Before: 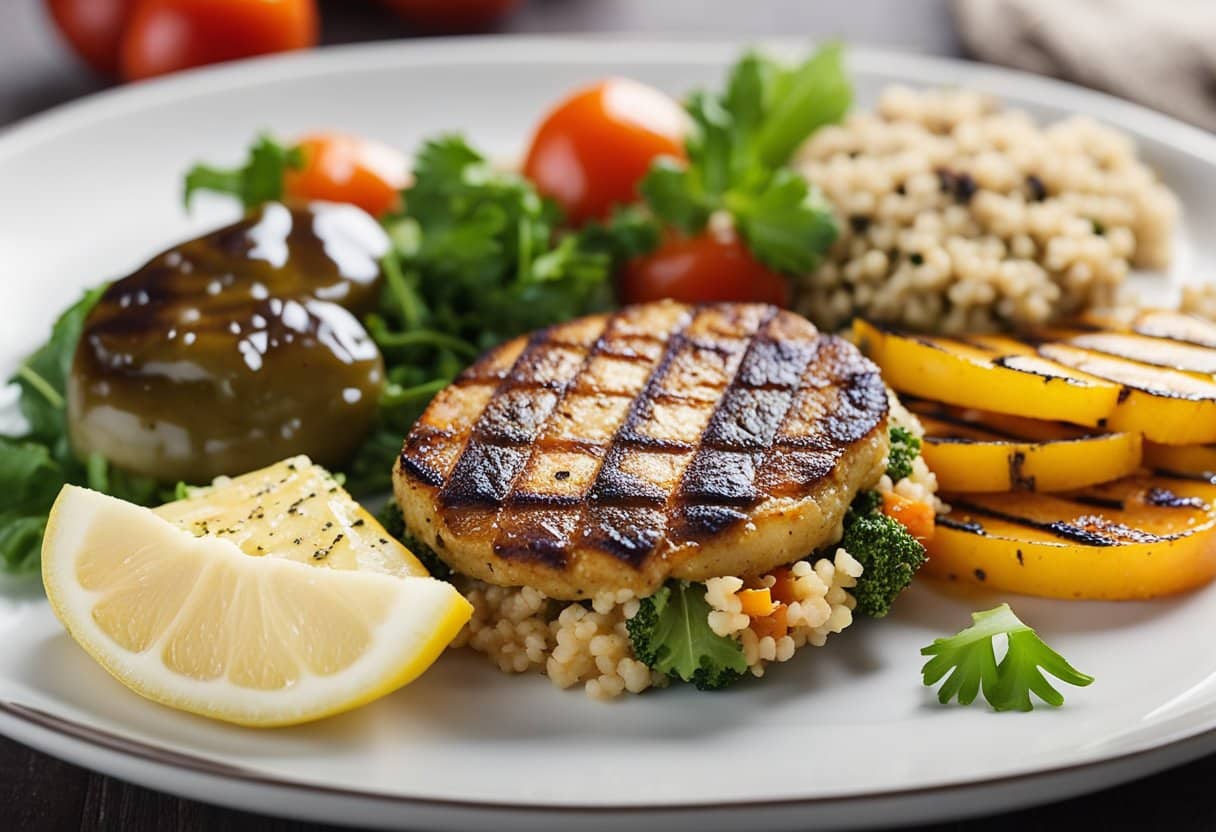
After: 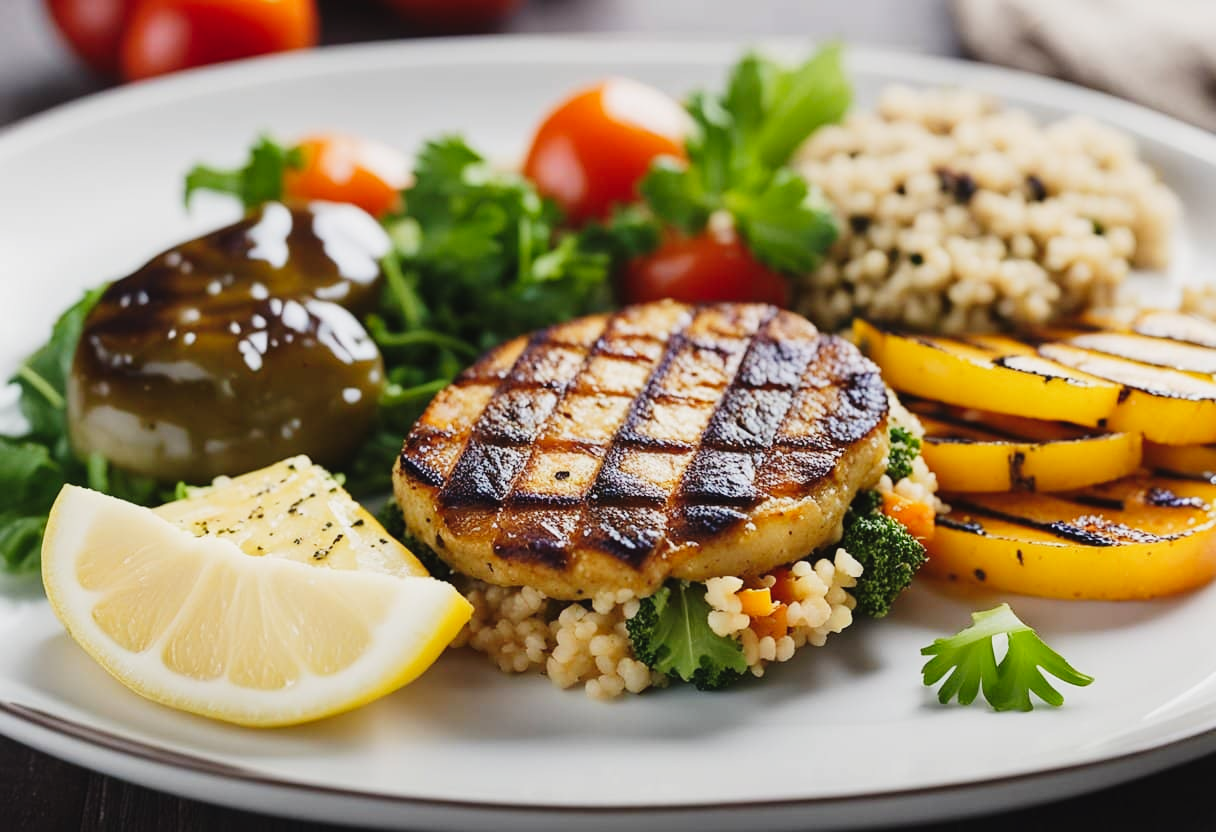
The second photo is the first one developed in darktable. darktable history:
tone curve: curves: ch0 [(0, 0.025) (0.15, 0.143) (0.452, 0.486) (0.751, 0.788) (1, 0.961)]; ch1 [(0, 0) (0.43, 0.408) (0.476, 0.469) (0.497, 0.507) (0.546, 0.571) (0.566, 0.607) (0.62, 0.657) (1, 1)]; ch2 [(0, 0) (0.386, 0.397) (0.505, 0.498) (0.547, 0.546) (0.579, 0.58) (1, 1)], preserve colors none
